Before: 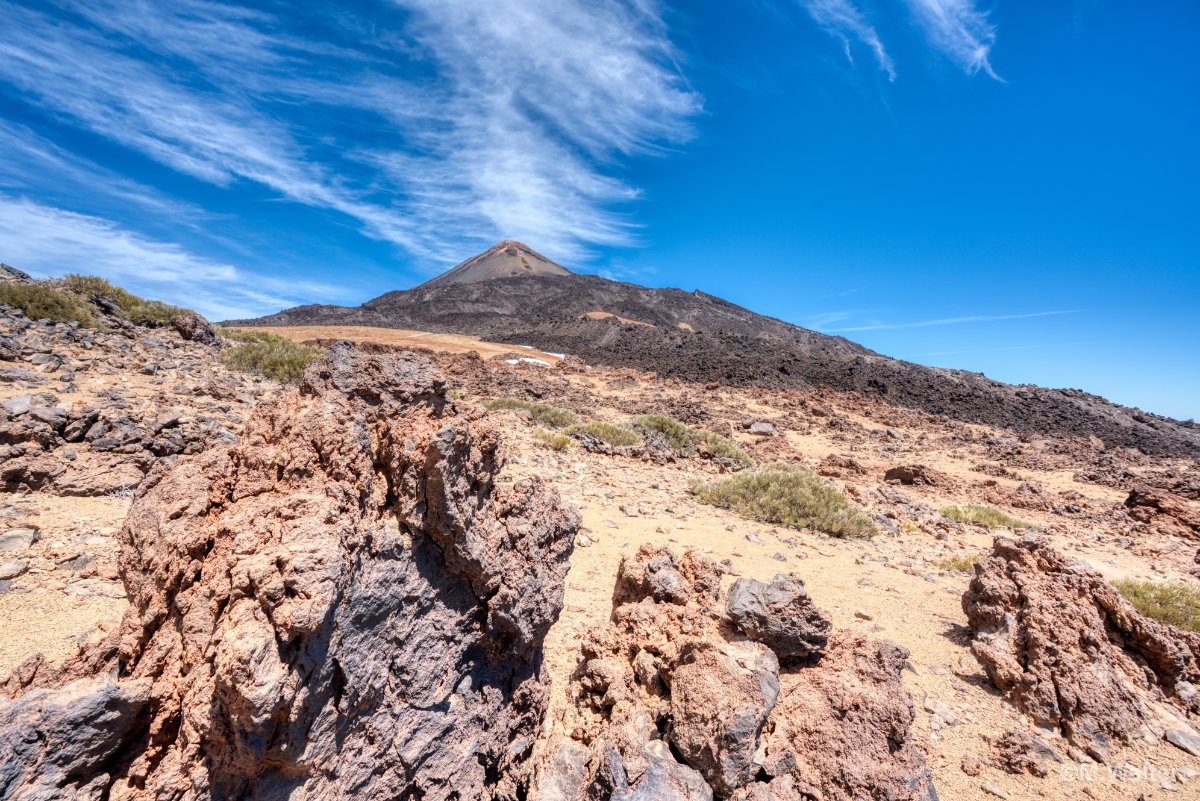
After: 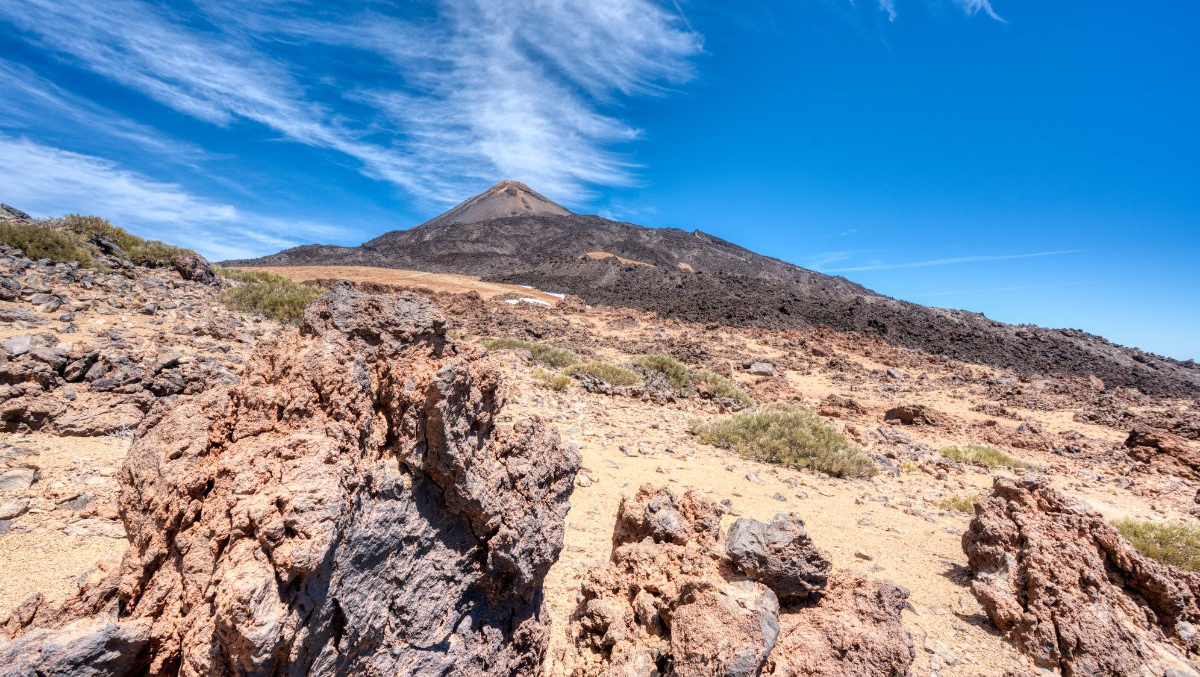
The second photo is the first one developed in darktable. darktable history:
crop: top 7.564%, bottom 7.868%
